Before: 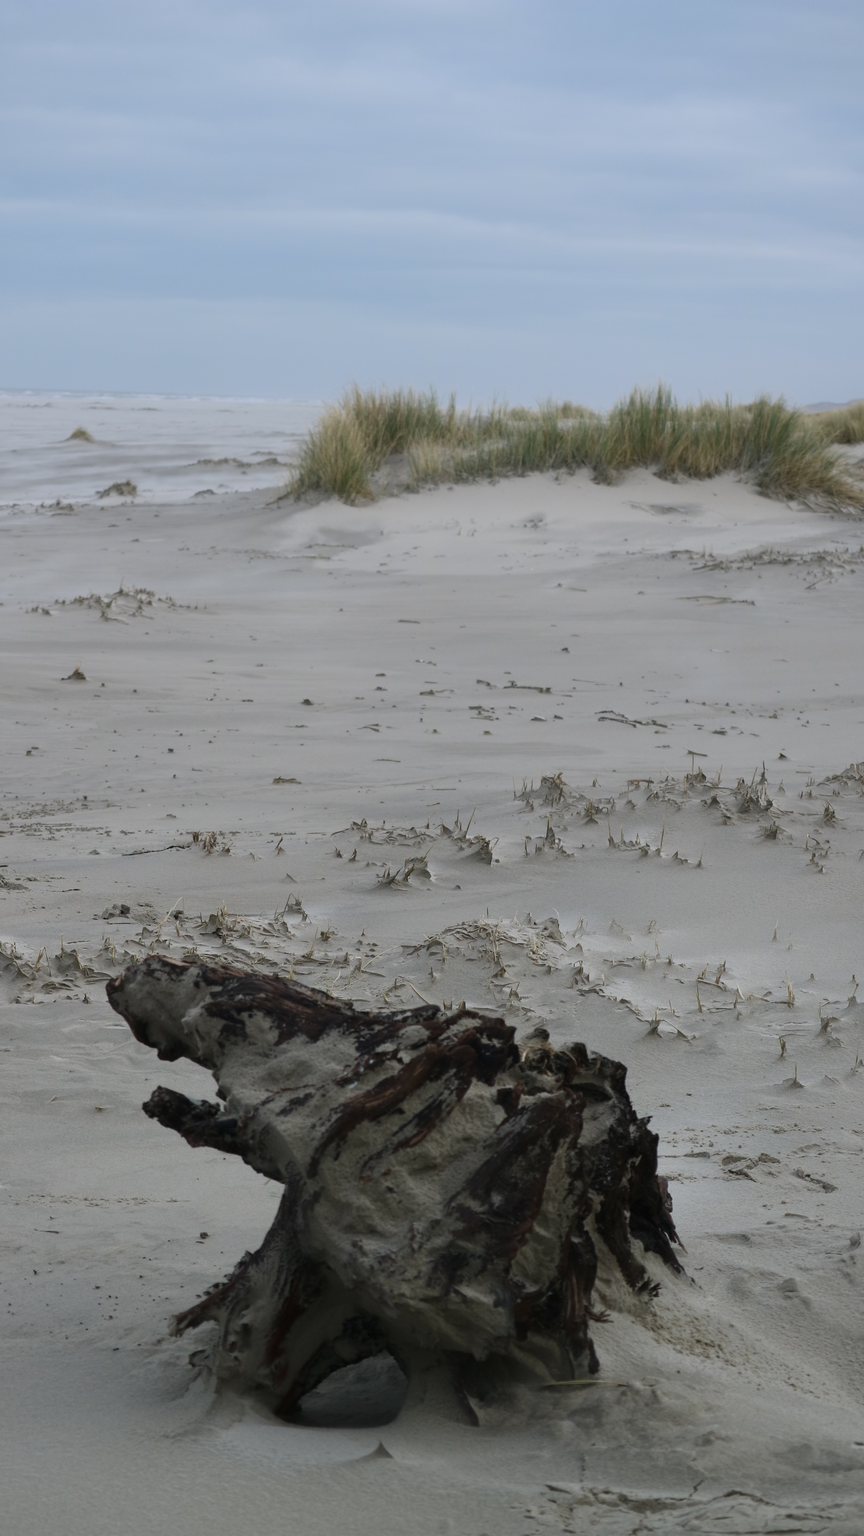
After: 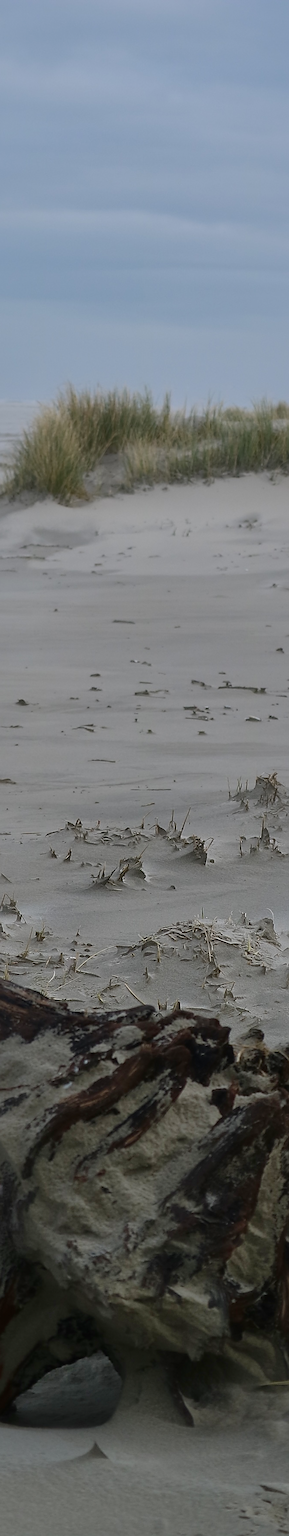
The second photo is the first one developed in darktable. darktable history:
contrast brightness saturation: brightness -0.091
sharpen: radius 1.415, amount 1.243, threshold 0.619
shadows and highlights: on, module defaults
crop: left 33.062%, right 33.381%
